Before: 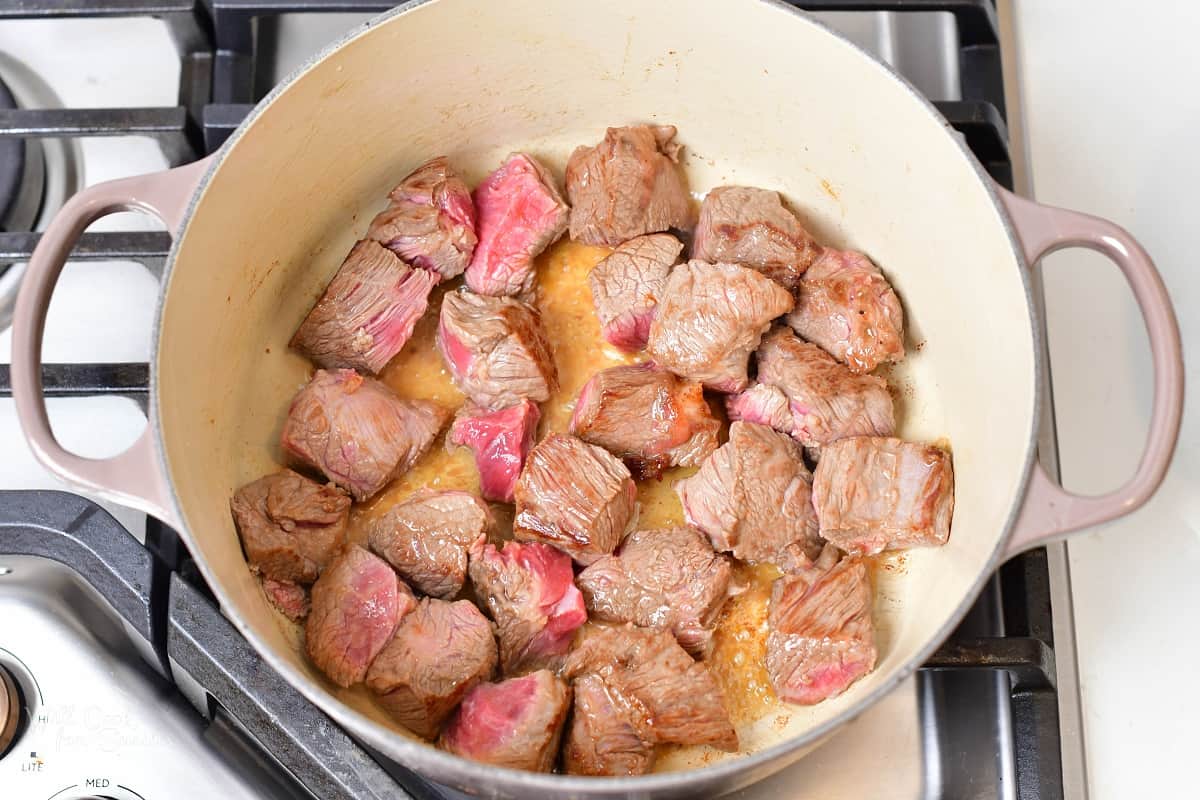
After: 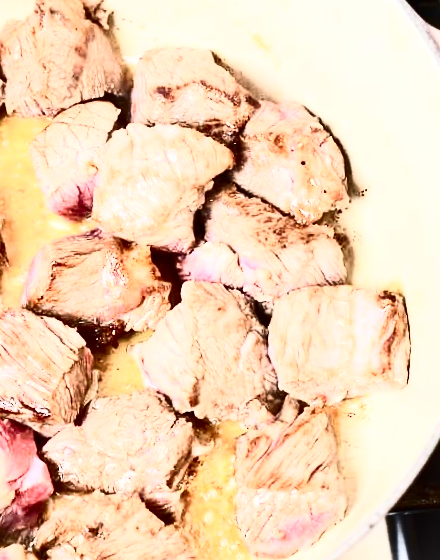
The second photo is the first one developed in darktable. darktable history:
contrast brightness saturation: contrast 0.93, brightness 0.2
crop: left 45.721%, top 13.393%, right 14.118%, bottom 10.01%
rotate and perspective: rotation -4.57°, crop left 0.054, crop right 0.944, crop top 0.087, crop bottom 0.914
